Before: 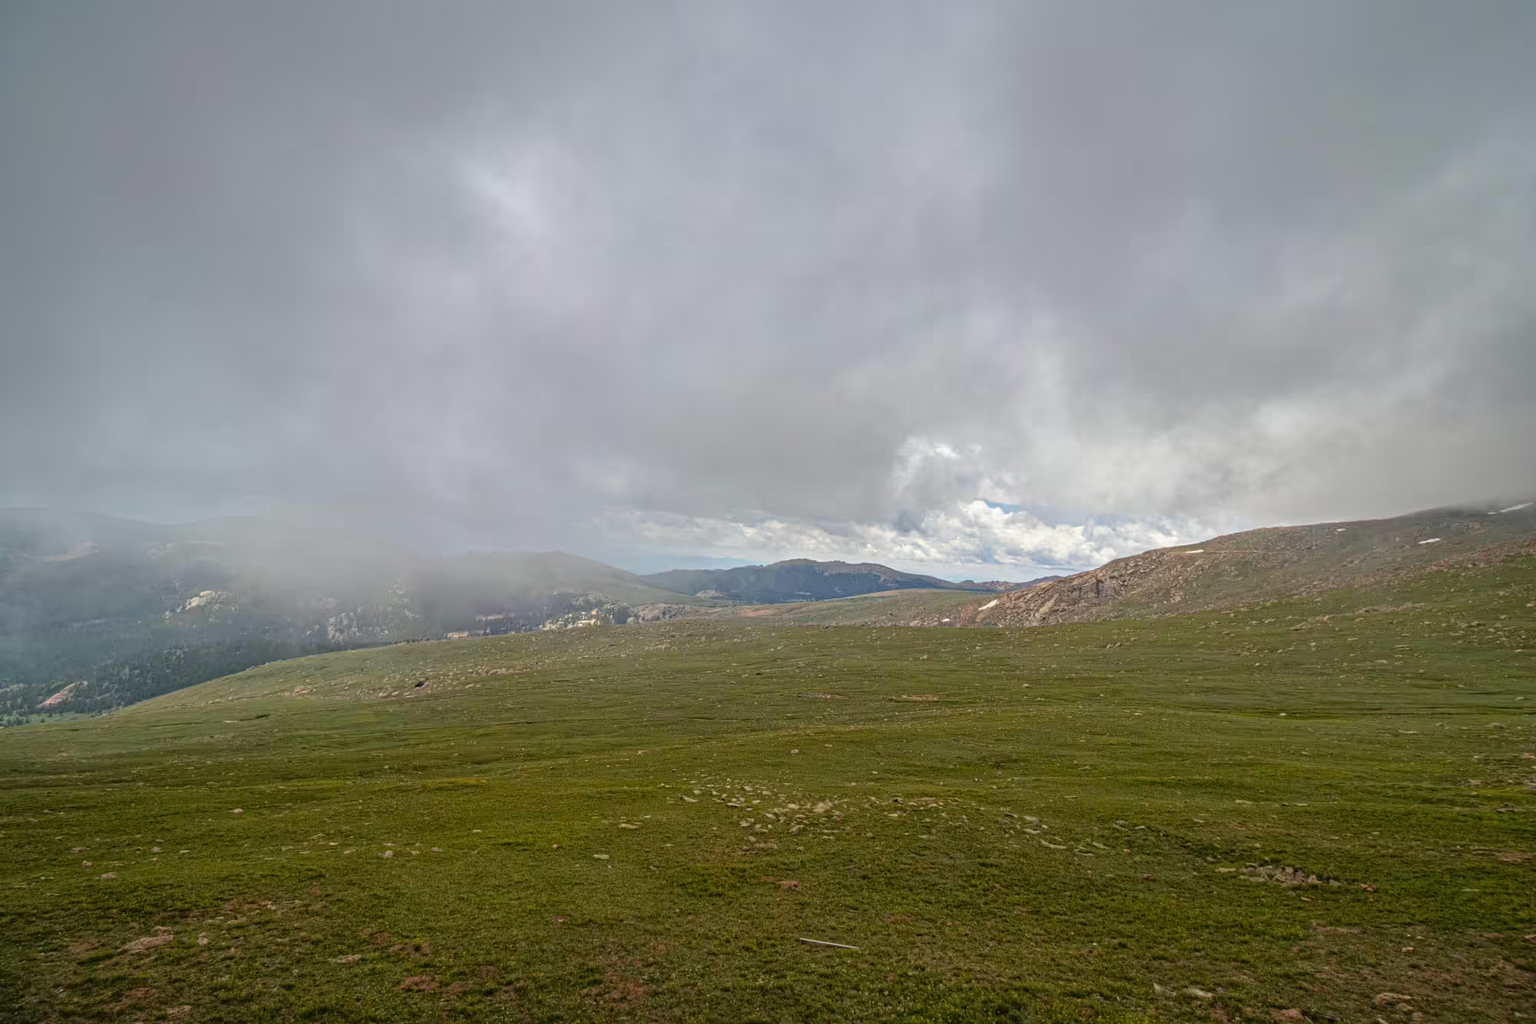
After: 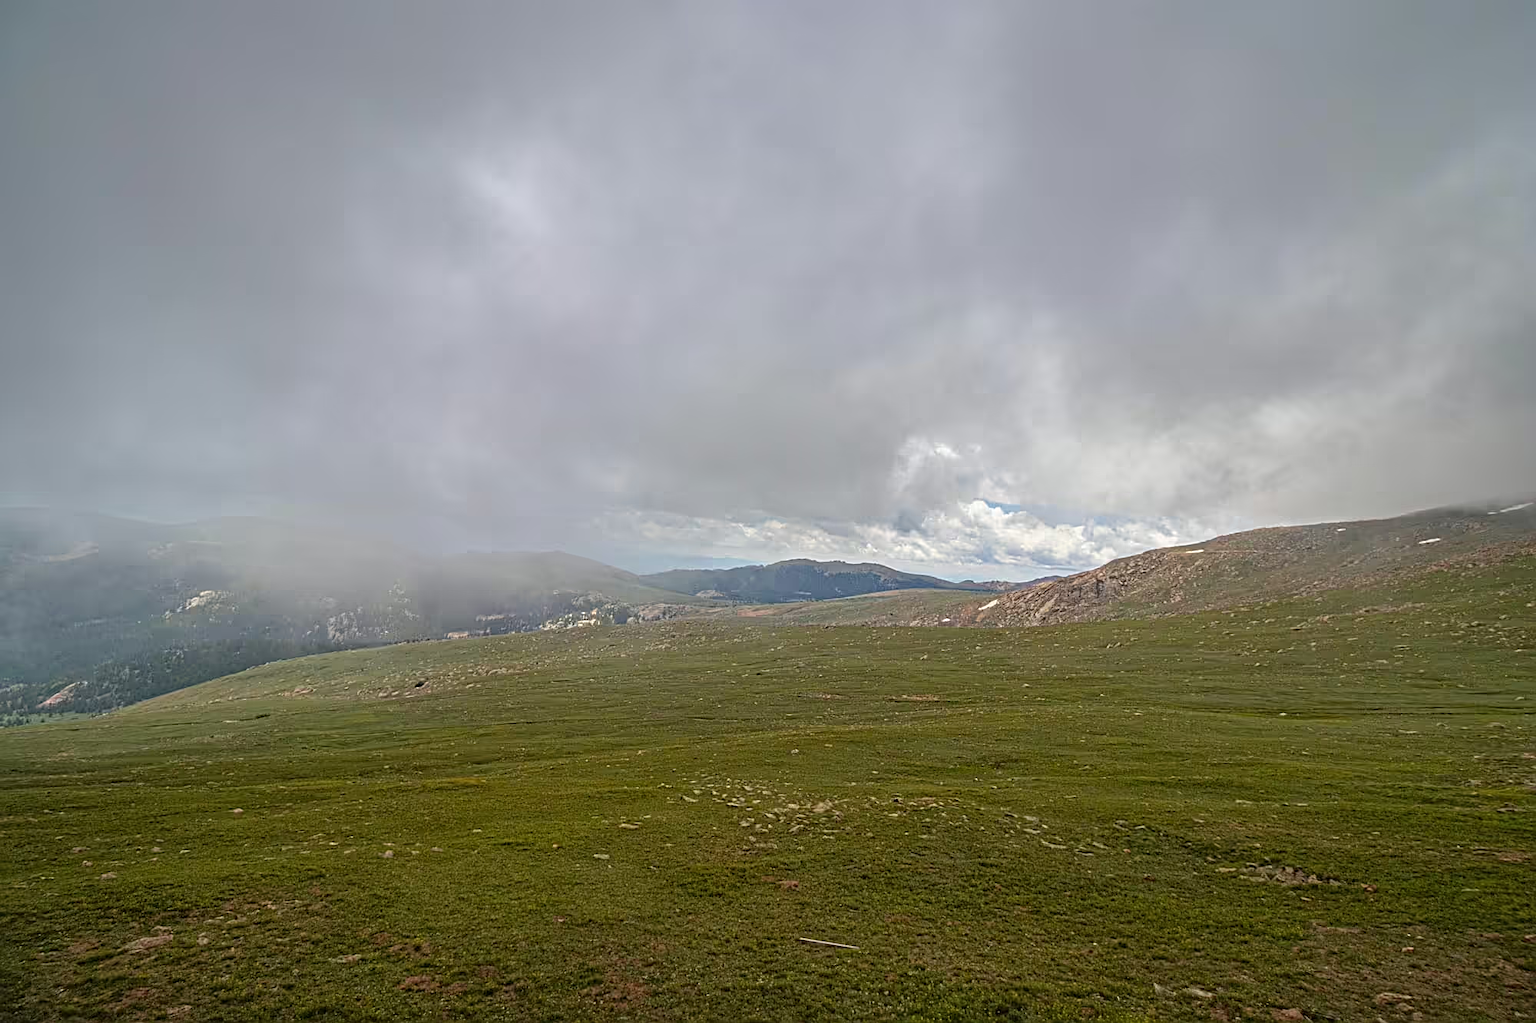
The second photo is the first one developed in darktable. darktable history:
sharpen: amount 0.596
